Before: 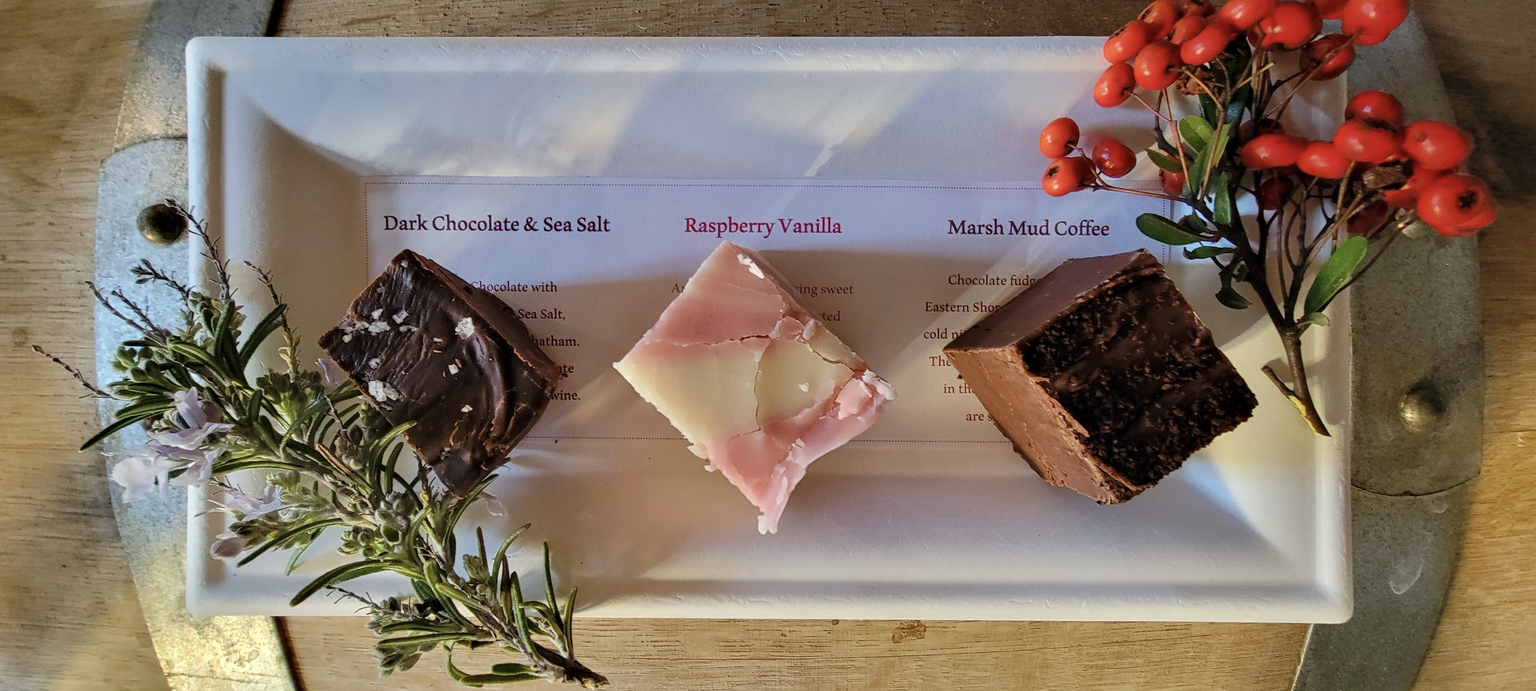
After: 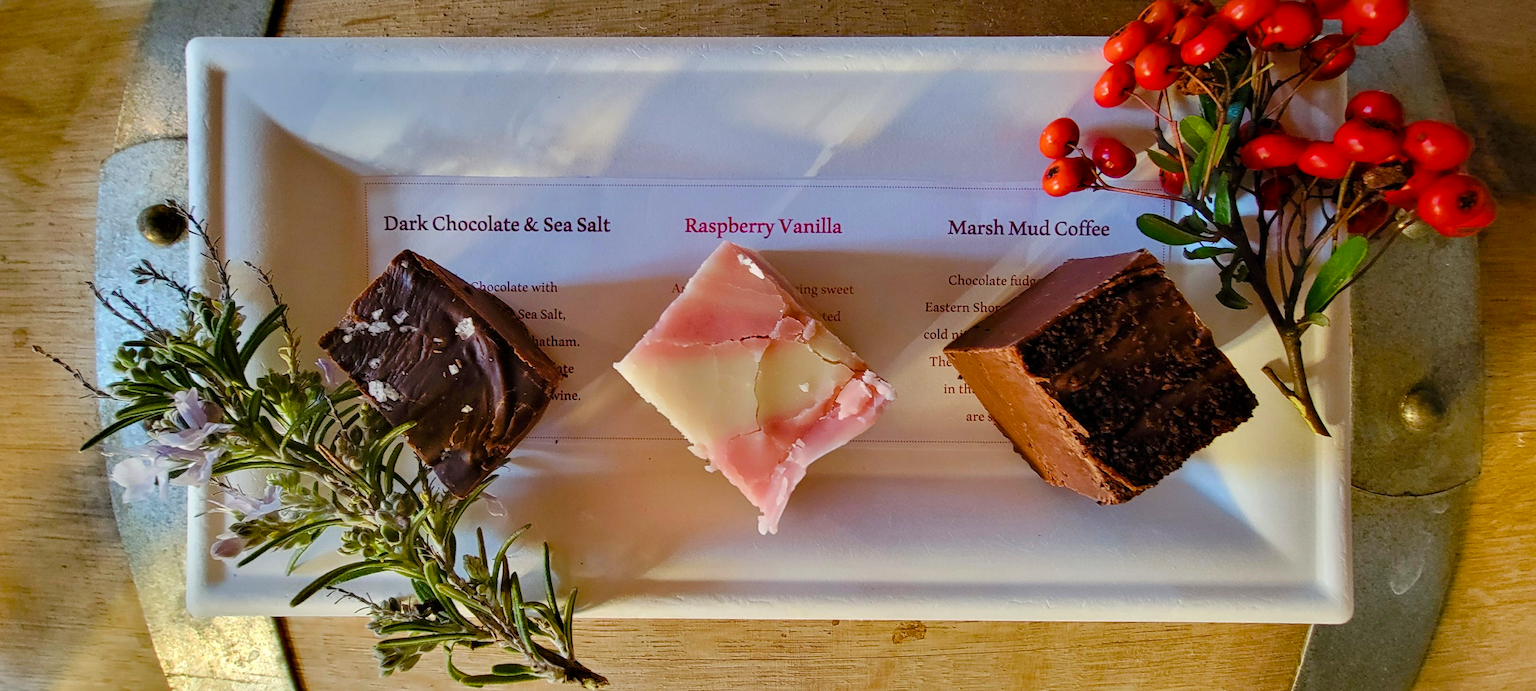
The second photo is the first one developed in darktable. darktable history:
color balance rgb: white fulcrum 0.097 EV, linear chroma grading › global chroma 0.308%, perceptual saturation grading › global saturation 27.291%, perceptual saturation grading › highlights -28.616%, perceptual saturation grading › mid-tones 15.596%, perceptual saturation grading › shadows 33.466%
